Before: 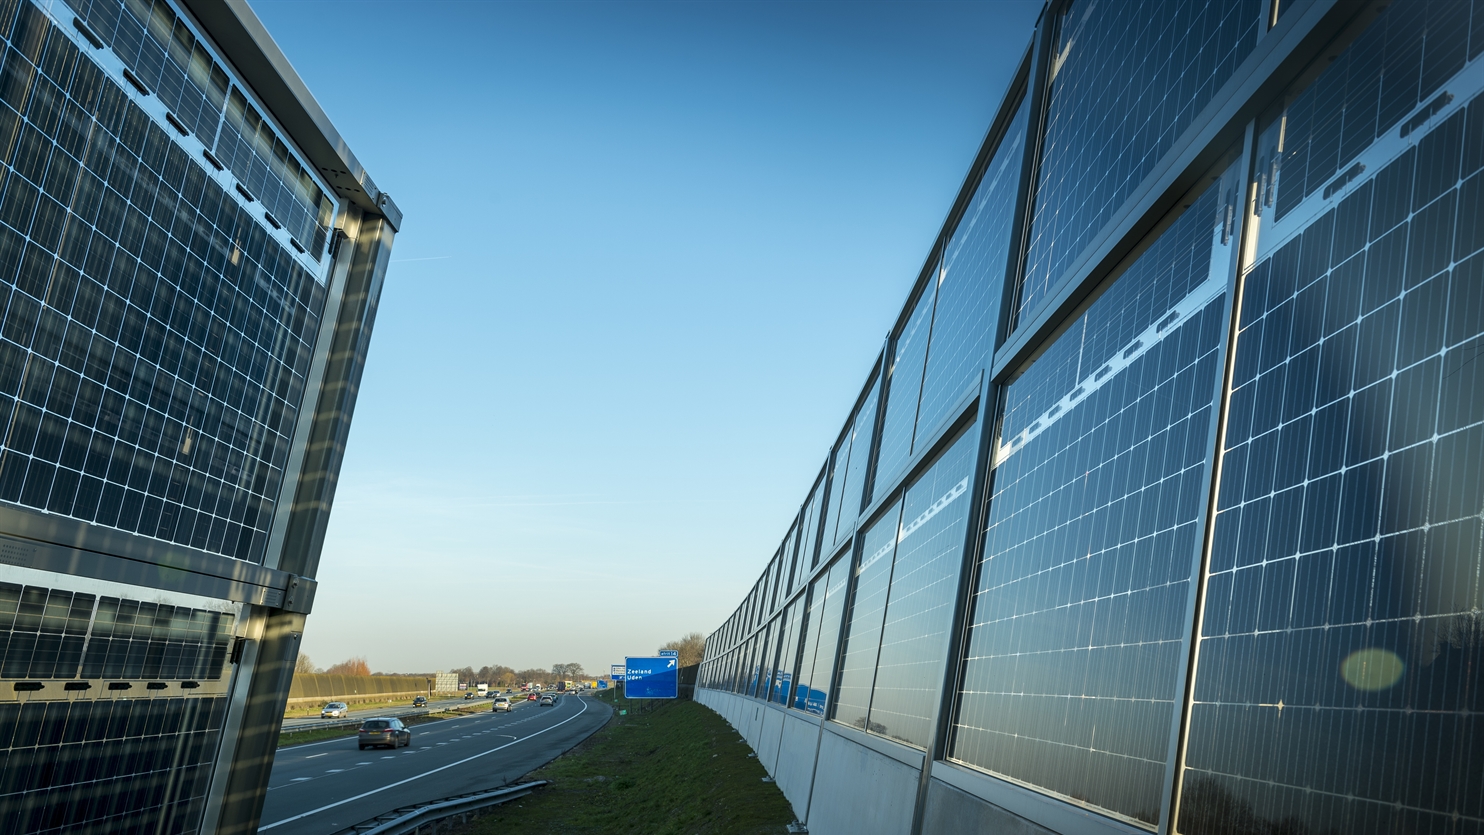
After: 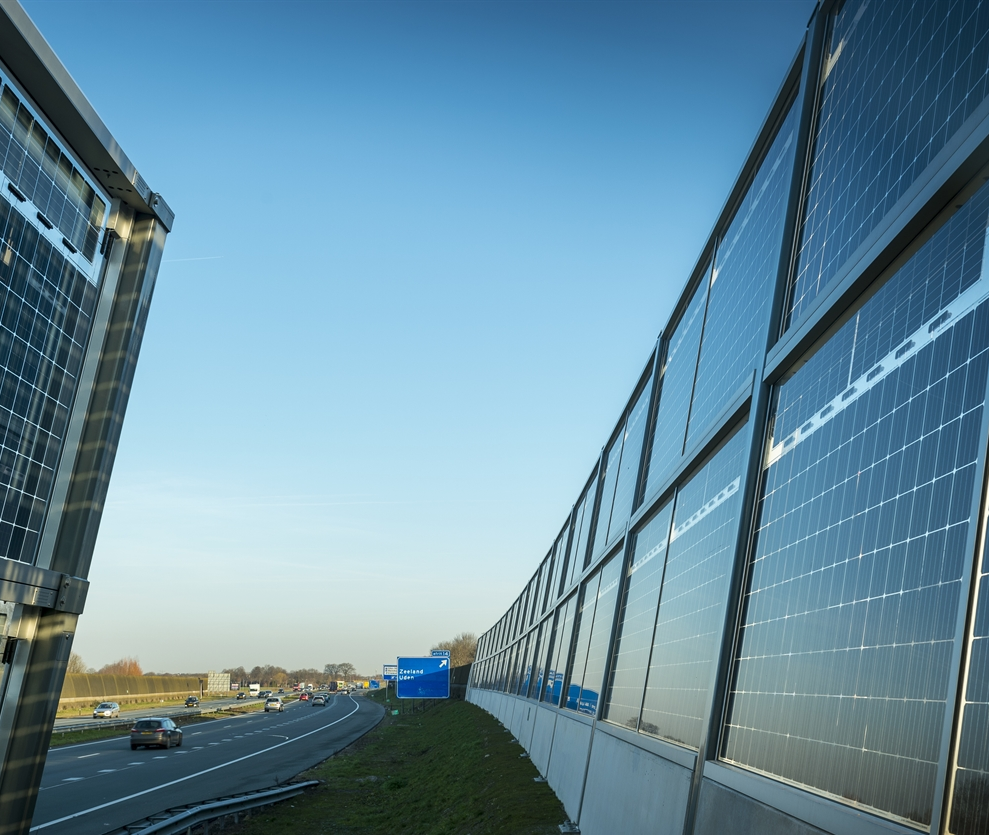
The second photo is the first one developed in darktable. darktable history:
crop: left 15.427%, right 17.888%
exposure: exposure -0.022 EV, compensate highlight preservation false
